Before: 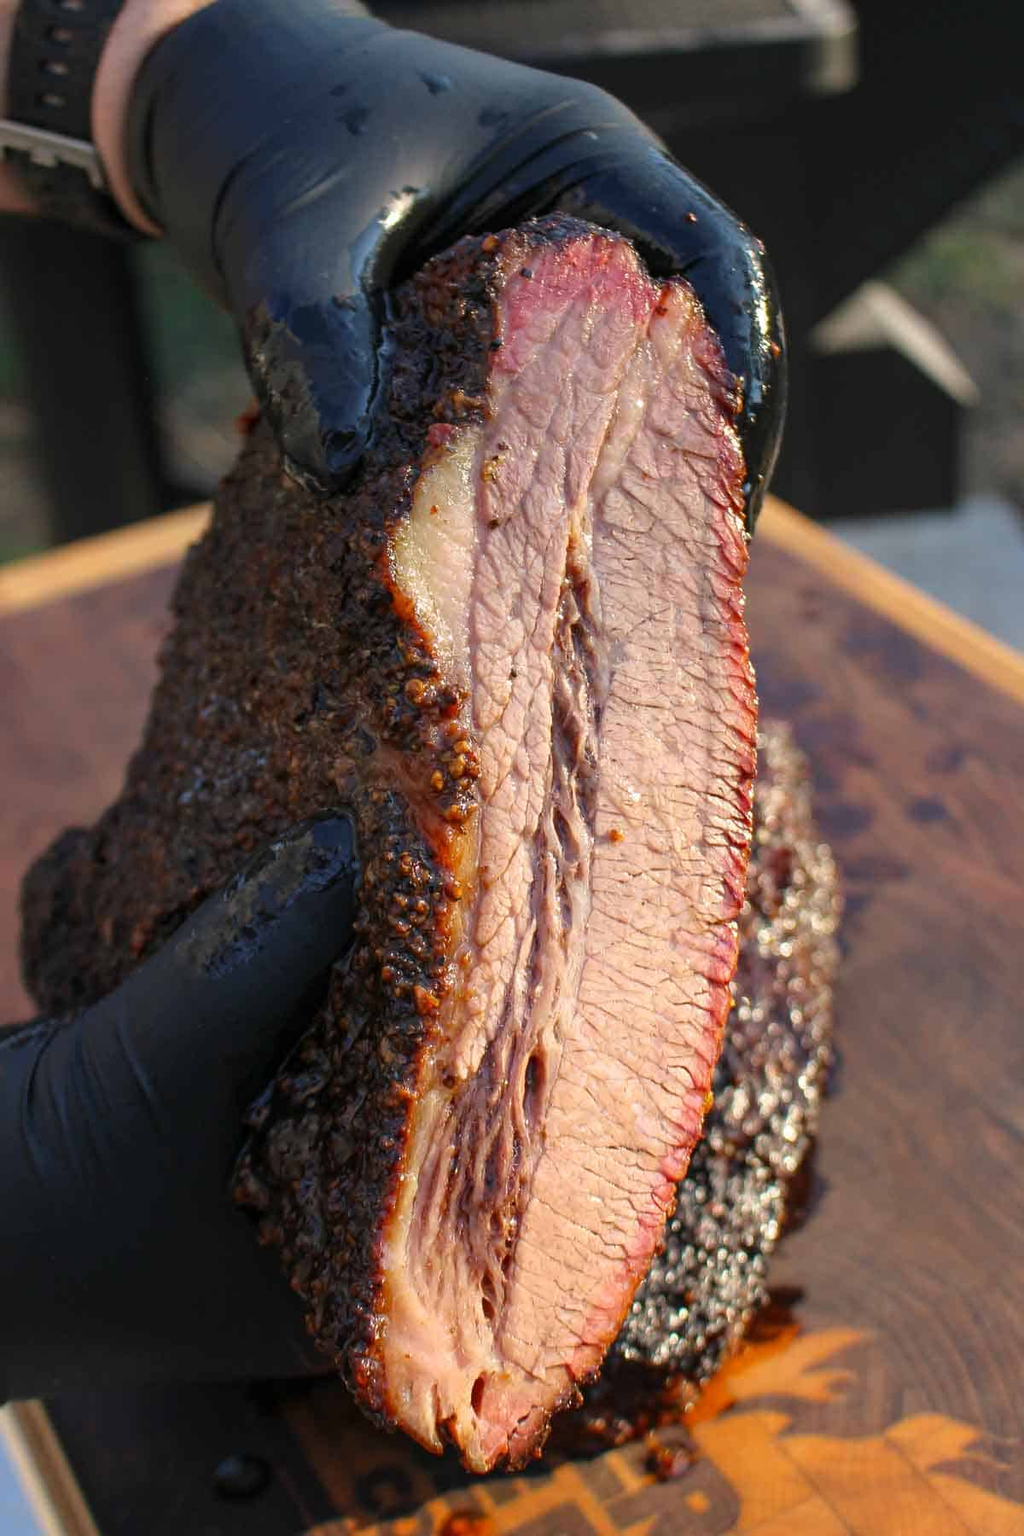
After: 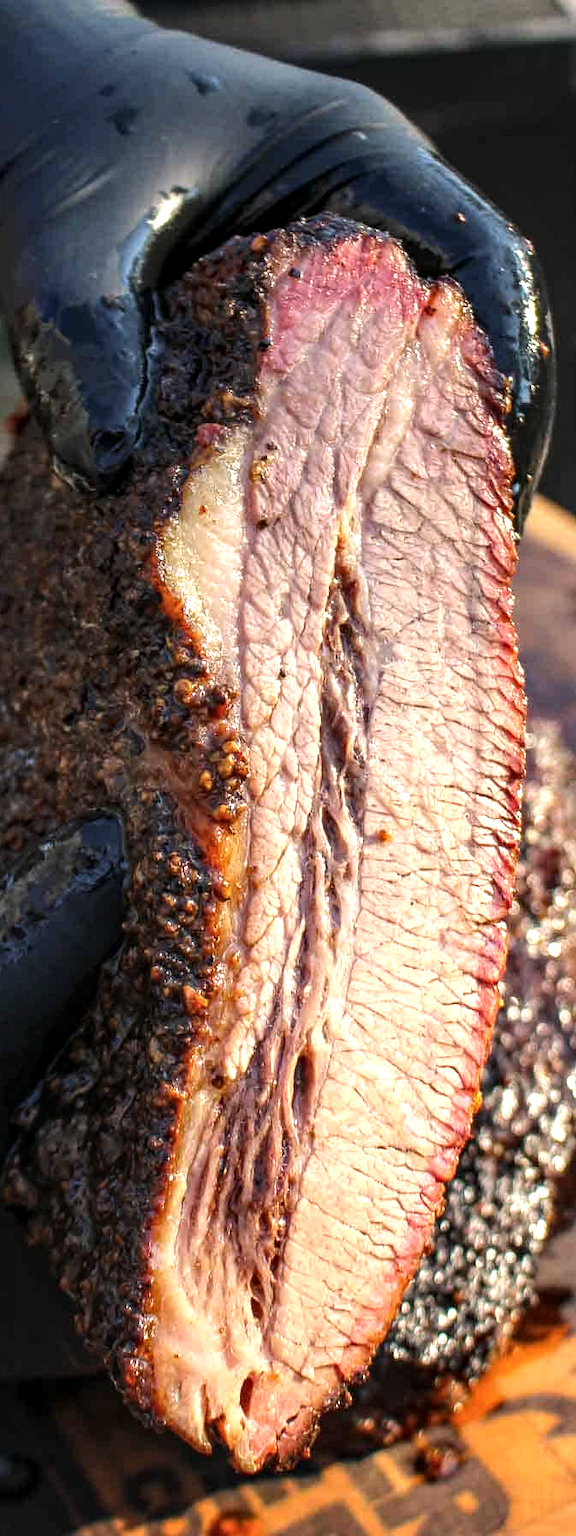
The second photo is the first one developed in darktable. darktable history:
exposure: exposure 0.297 EV, compensate exposure bias true, compensate highlight preservation false
local contrast: detail 130%
tone equalizer: -8 EV -0.439 EV, -7 EV -0.425 EV, -6 EV -0.333 EV, -5 EV -0.193 EV, -3 EV 0.195 EV, -2 EV 0.305 EV, -1 EV 0.371 EV, +0 EV 0.438 EV, edges refinement/feathering 500, mask exposure compensation -1.57 EV, preserve details no
contrast brightness saturation: saturation -0.051
crop and rotate: left 22.665%, right 20.993%
